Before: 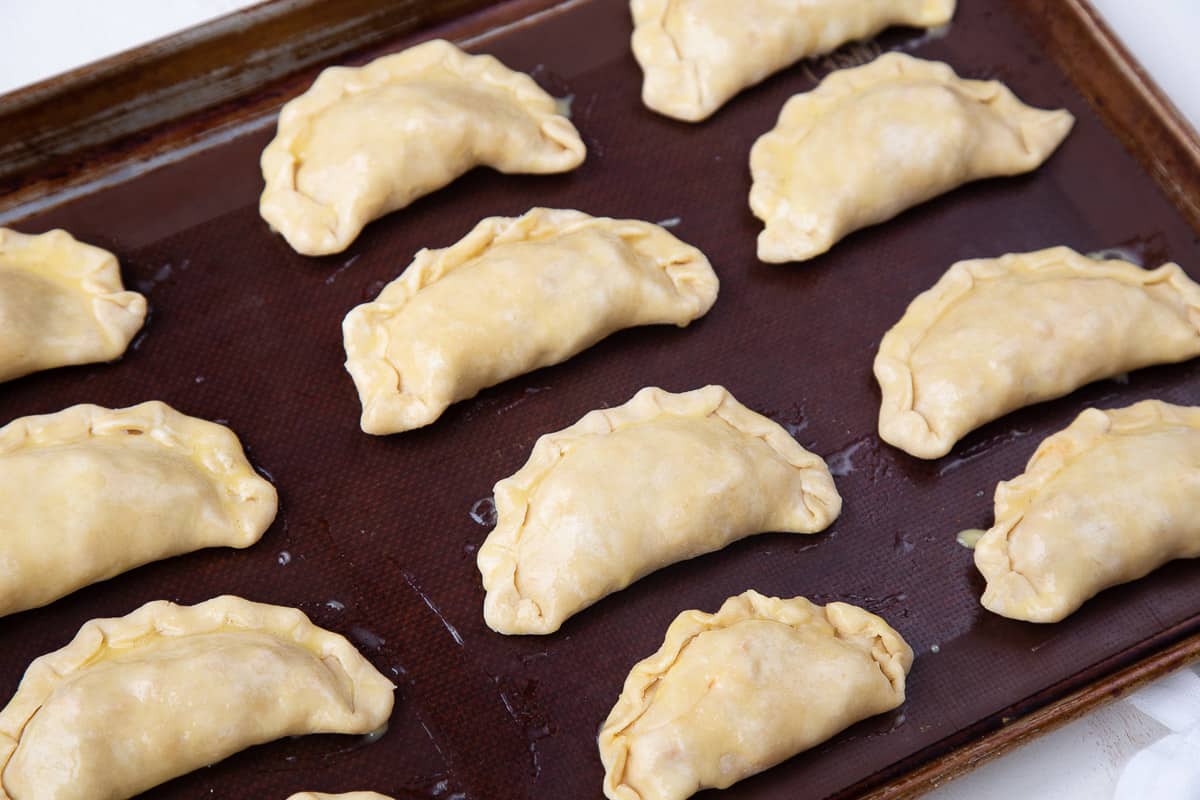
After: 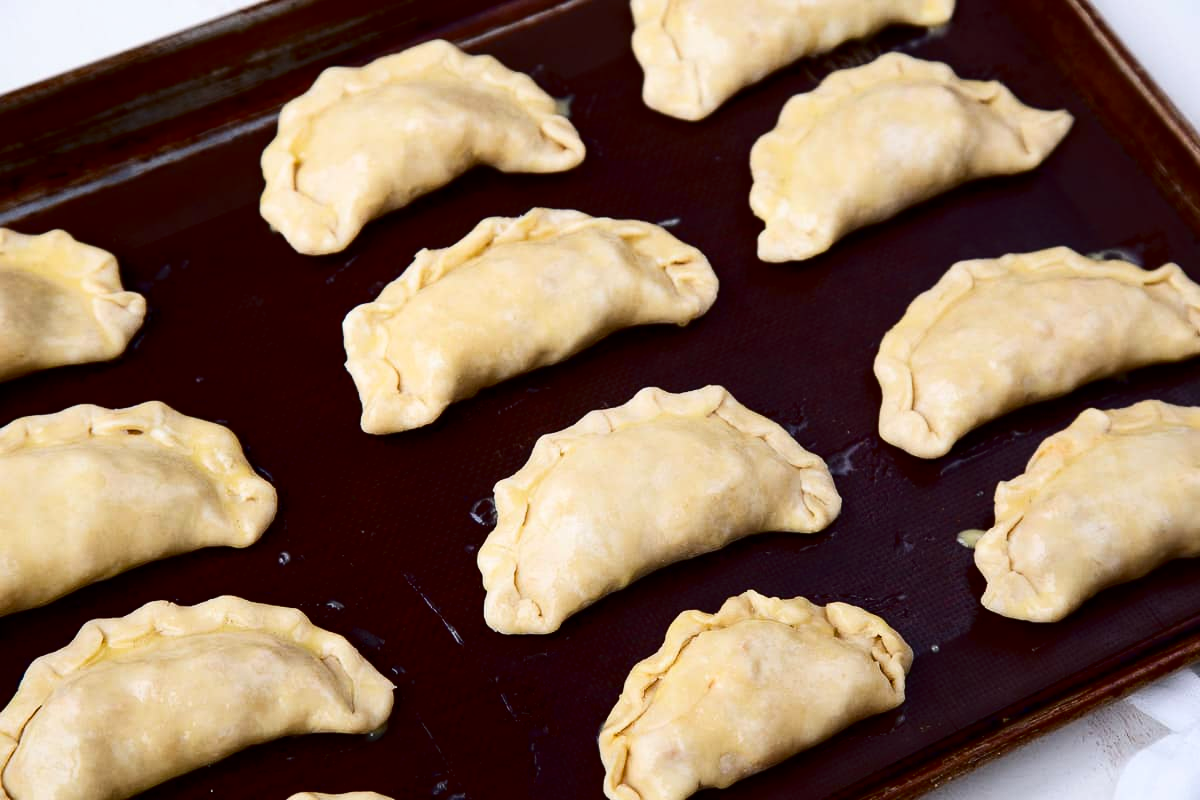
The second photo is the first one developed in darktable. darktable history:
contrast brightness saturation: contrast 0.242, brightness -0.229, saturation 0.136
